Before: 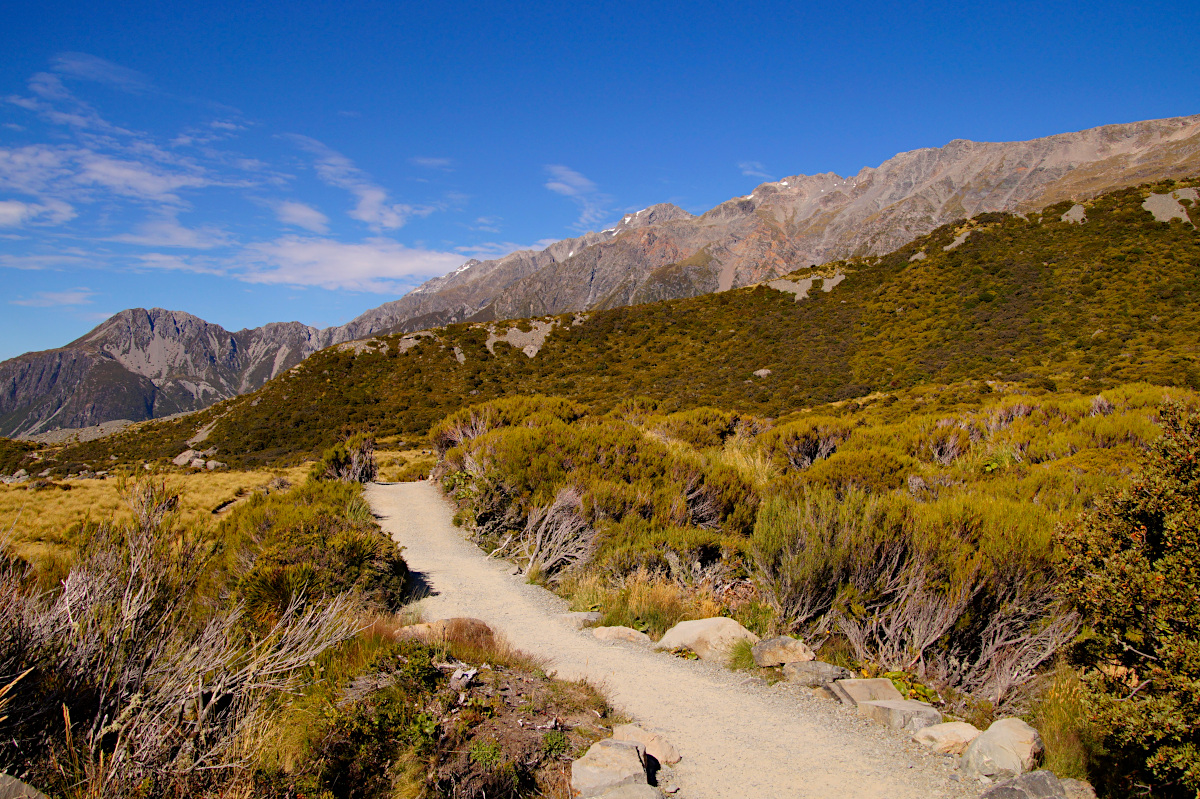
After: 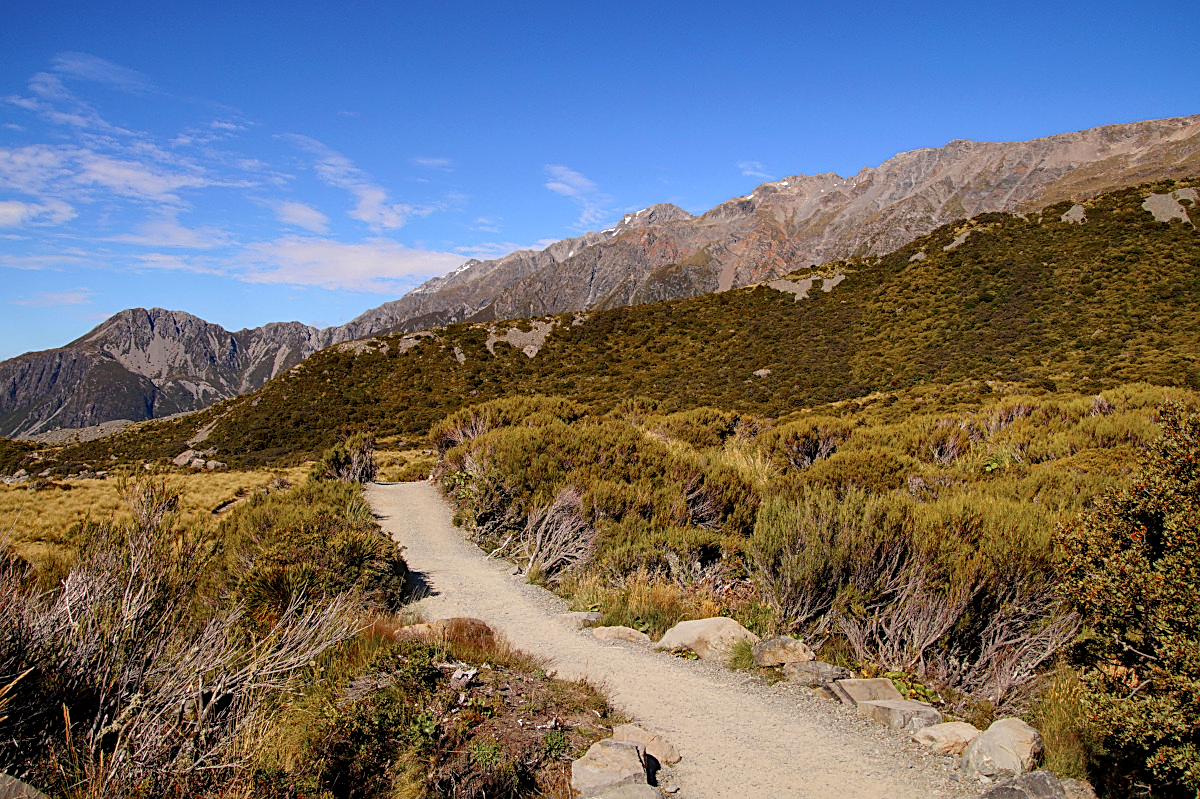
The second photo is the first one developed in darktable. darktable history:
color zones: curves: ch0 [(0, 0.5) (0.125, 0.4) (0.25, 0.5) (0.375, 0.4) (0.5, 0.4) (0.625, 0.6) (0.75, 0.6) (0.875, 0.5)]; ch1 [(0, 0.4) (0.125, 0.5) (0.25, 0.4) (0.375, 0.4) (0.5, 0.4) (0.625, 0.4) (0.75, 0.5) (0.875, 0.4)]; ch2 [(0, 0.6) (0.125, 0.5) (0.25, 0.5) (0.375, 0.6) (0.5, 0.6) (0.625, 0.5) (0.75, 0.5) (0.875, 0.5)]
local contrast: on, module defaults
sharpen: on, module defaults
